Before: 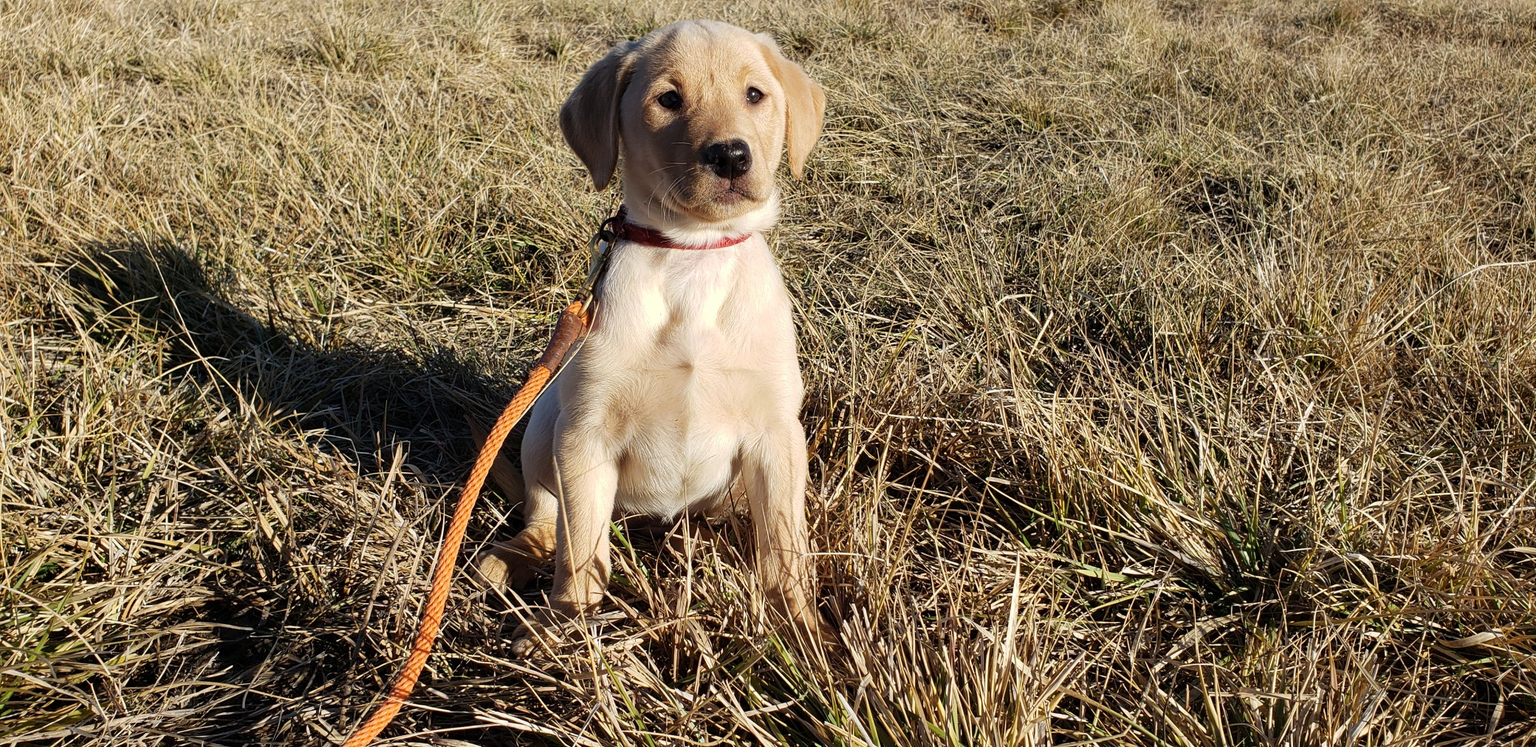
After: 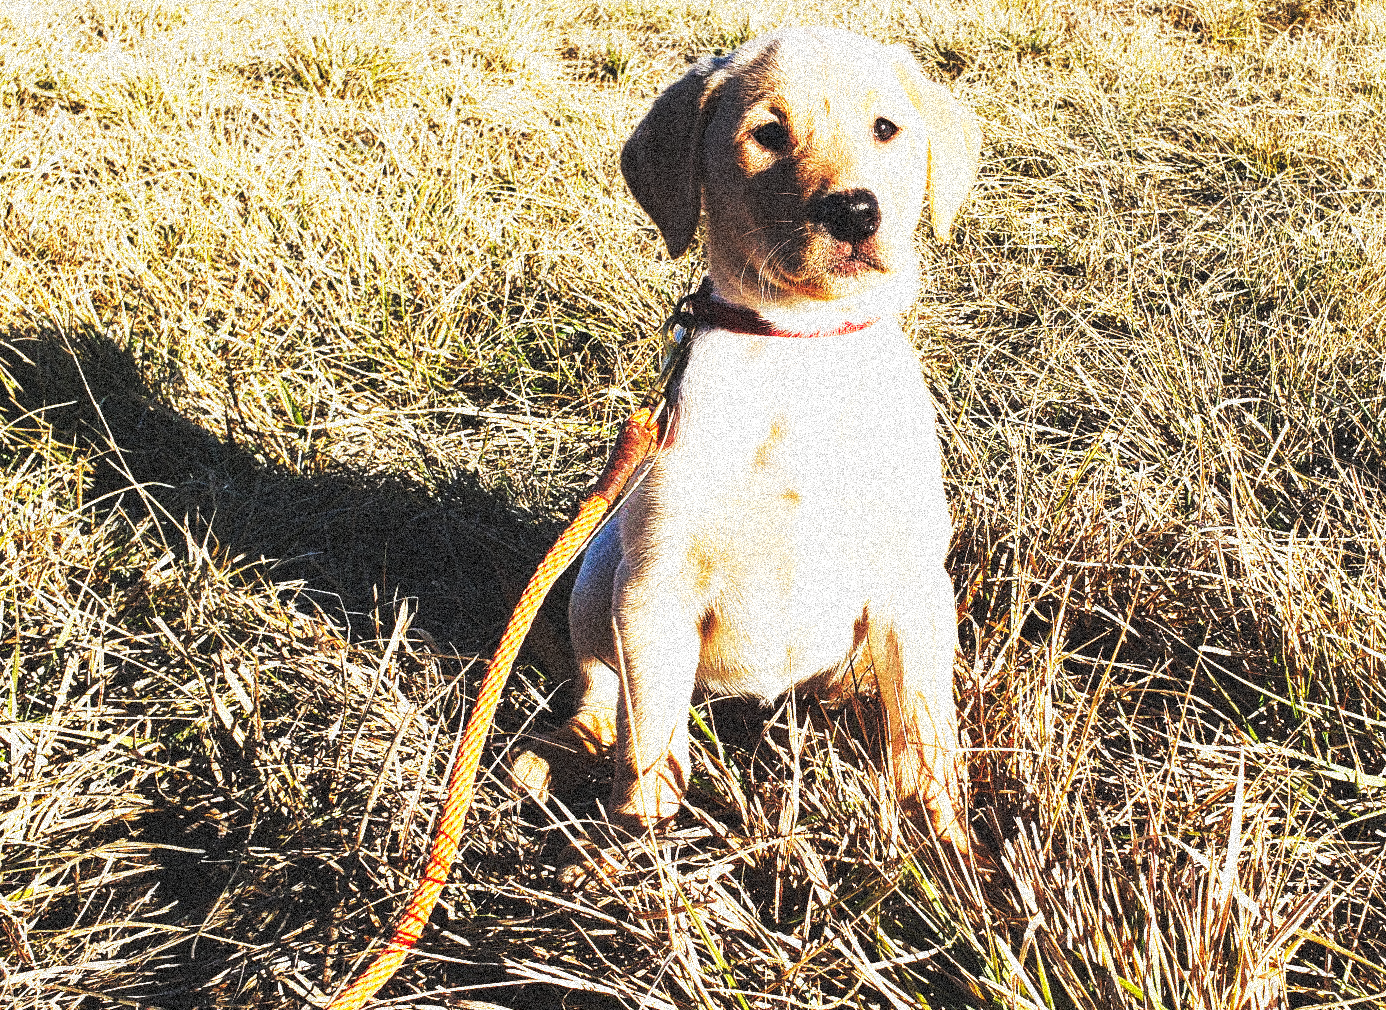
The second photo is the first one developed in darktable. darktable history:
crop and rotate: left 6.617%, right 26.717%
grain: coarseness 3.75 ISO, strength 100%, mid-tones bias 0%
base curve: curves: ch0 [(0, 0.015) (0.085, 0.116) (0.134, 0.298) (0.19, 0.545) (0.296, 0.764) (0.599, 0.982) (1, 1)], preserve colors none
